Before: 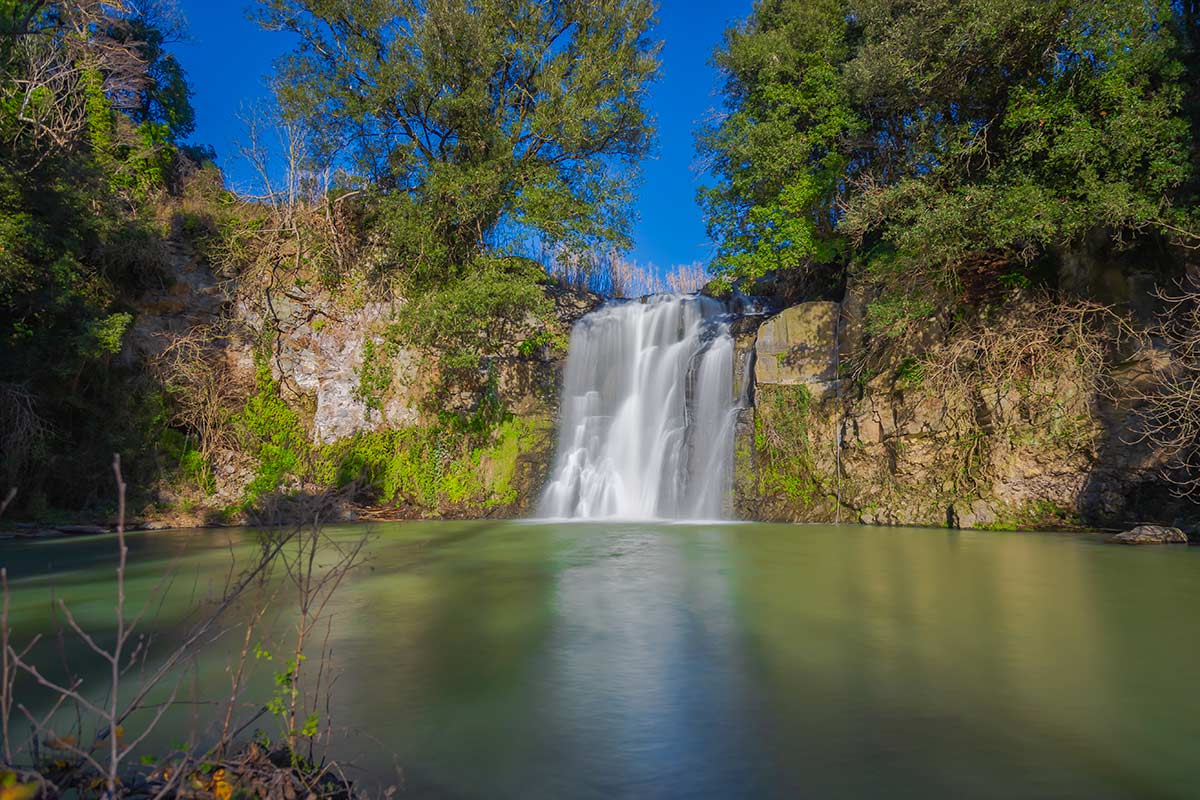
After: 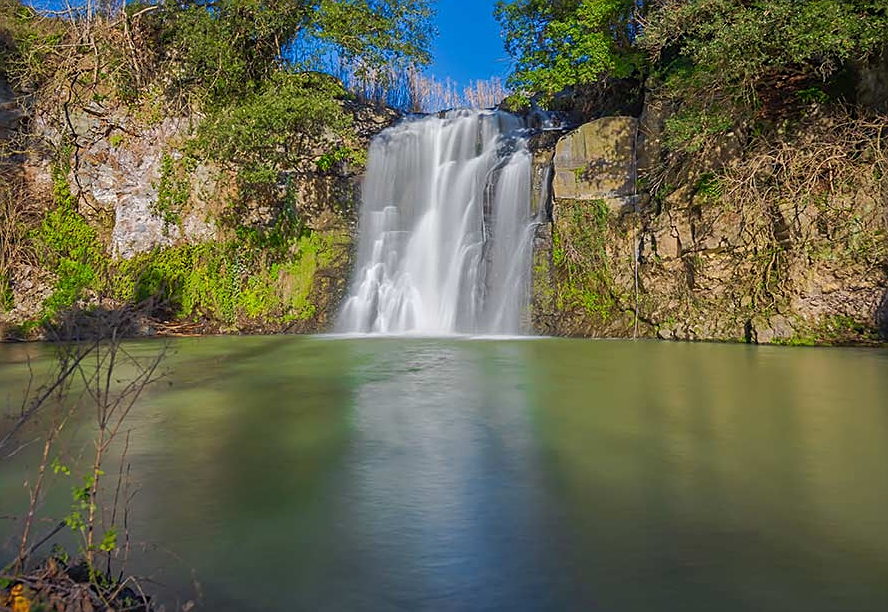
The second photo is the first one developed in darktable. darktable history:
crop: left 16.864%, top 23.235%, right 9.094%
sharpen: on, module defaults
